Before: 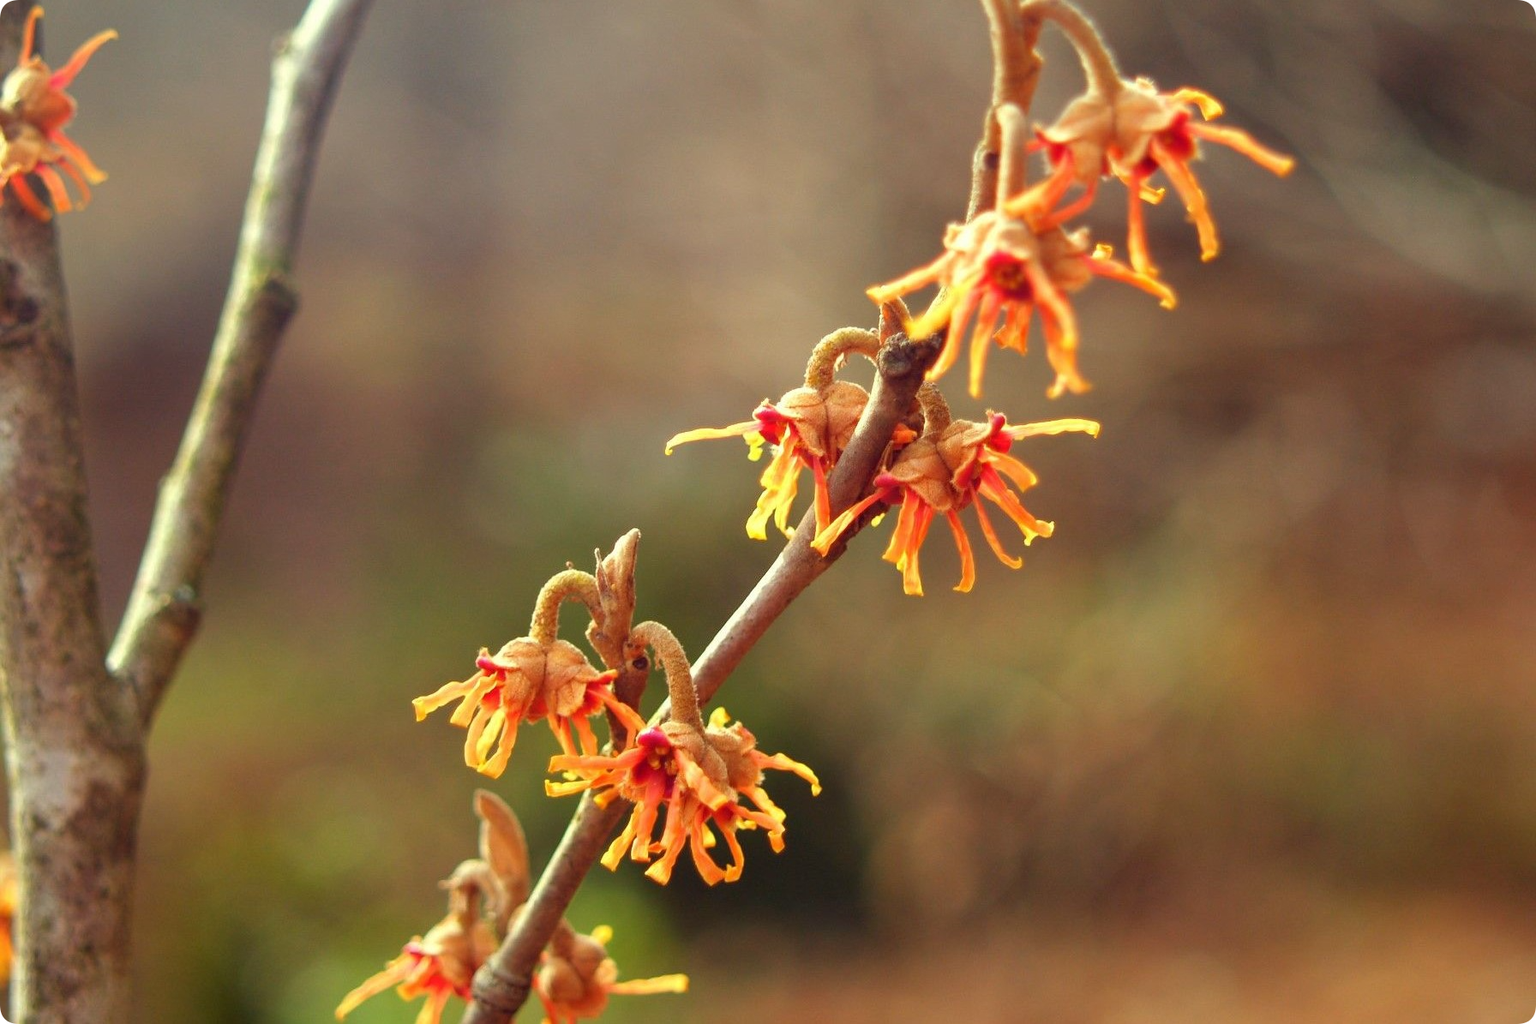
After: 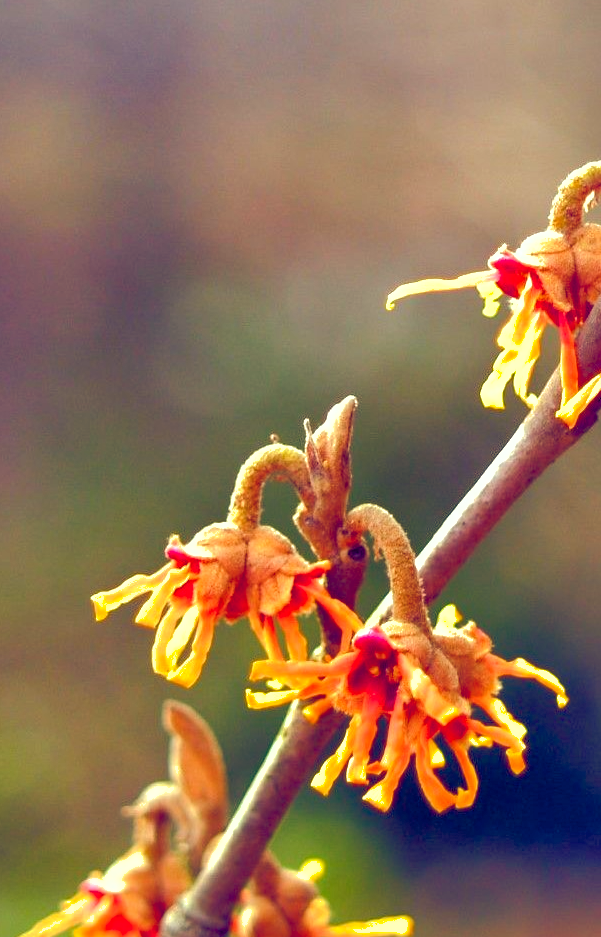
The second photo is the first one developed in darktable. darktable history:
color balance rgb: shadows lift › luminance -41.13%, shadows lift › chroma 14.13%, shadows lift › hue 260°, power › luminance -3.76%, power › chroma 0.56%, power › hue 40.37°, highlights gain › luminance 16.81%, highlights gain › chroma 2.94%, highlights gain › hue 260°, global offset › luminance -0.29%, global offset › chroma 0.31%, global offset › hue 260°, perceptual saturation grading › global saturation 20%, perceptual saturation grading › highlights -13.92%, perceptual saturation grading › shadows 50%
crop and rotate: left 21.77%, top 18.528%, right 44.676%, bottom 2.997%
exposure: exposure 0.3 EV, compensate highlight preservation false
shadows and highlights: on, module defaults
